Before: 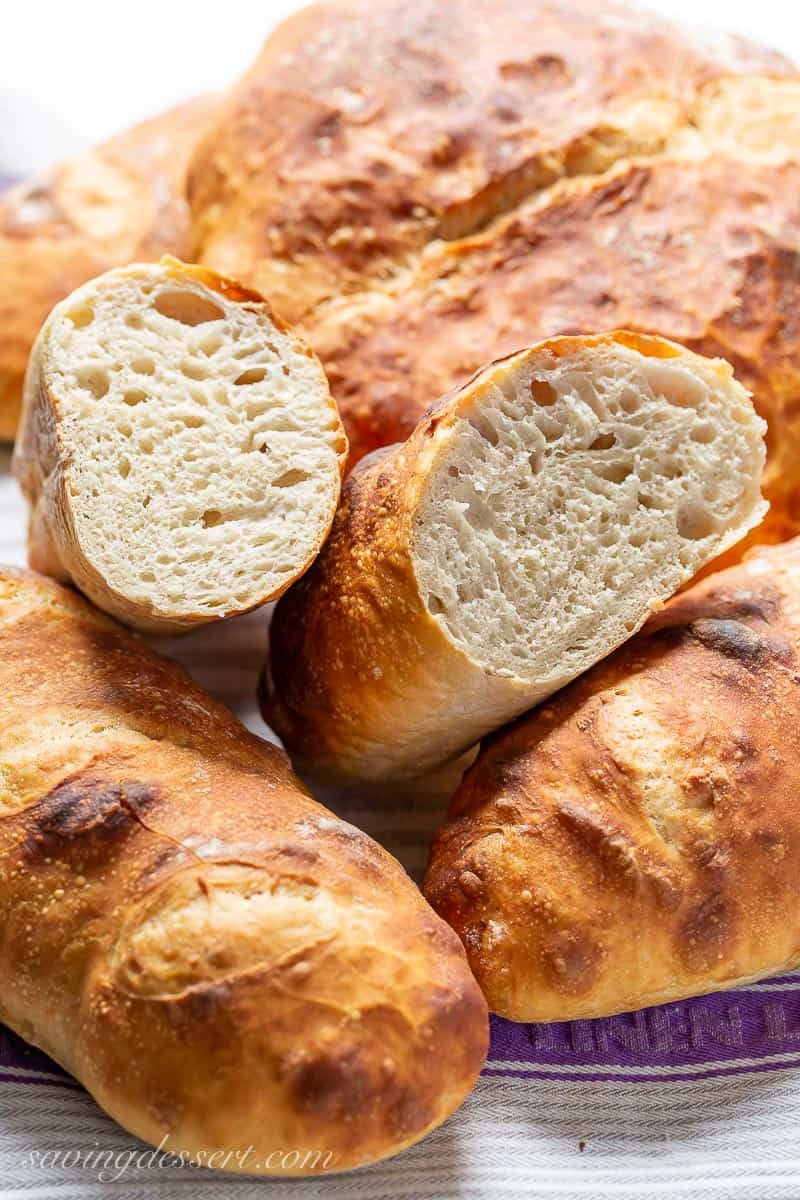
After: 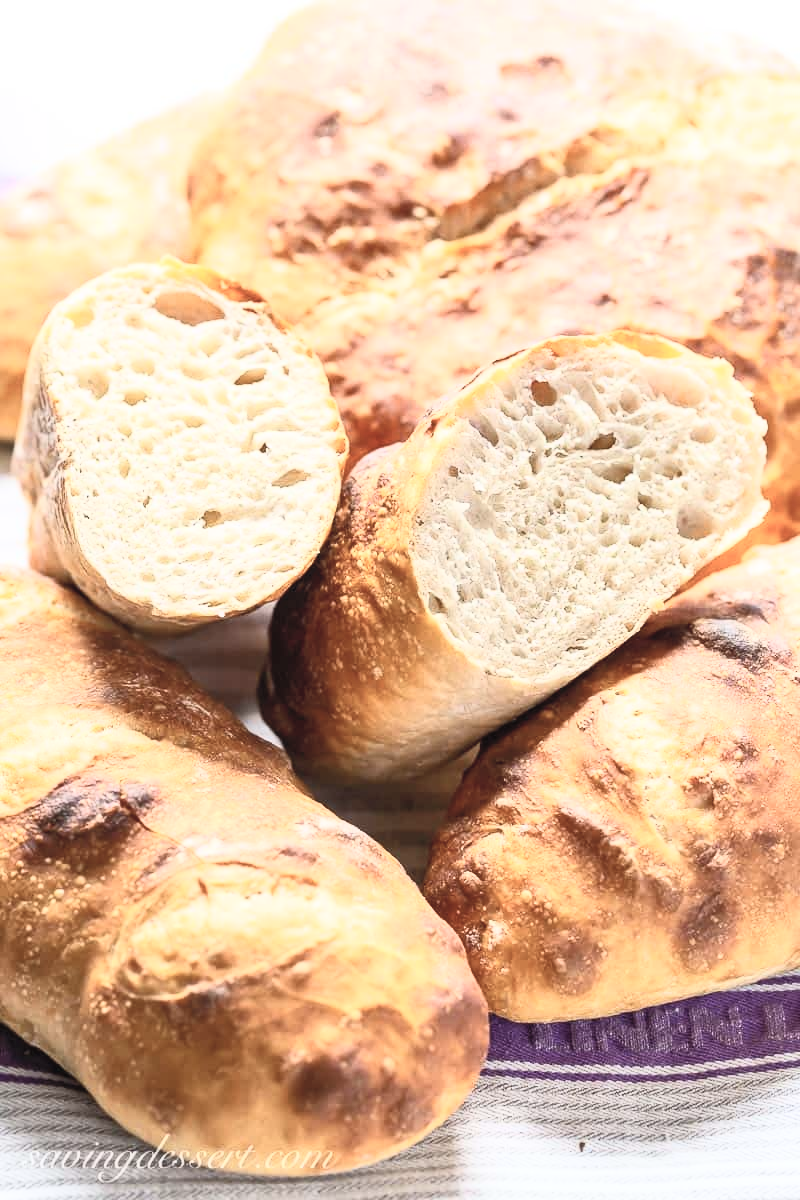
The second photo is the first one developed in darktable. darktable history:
contrast brightness saturation: contrast 0.421, brightness 0.548, saturation -0.199
